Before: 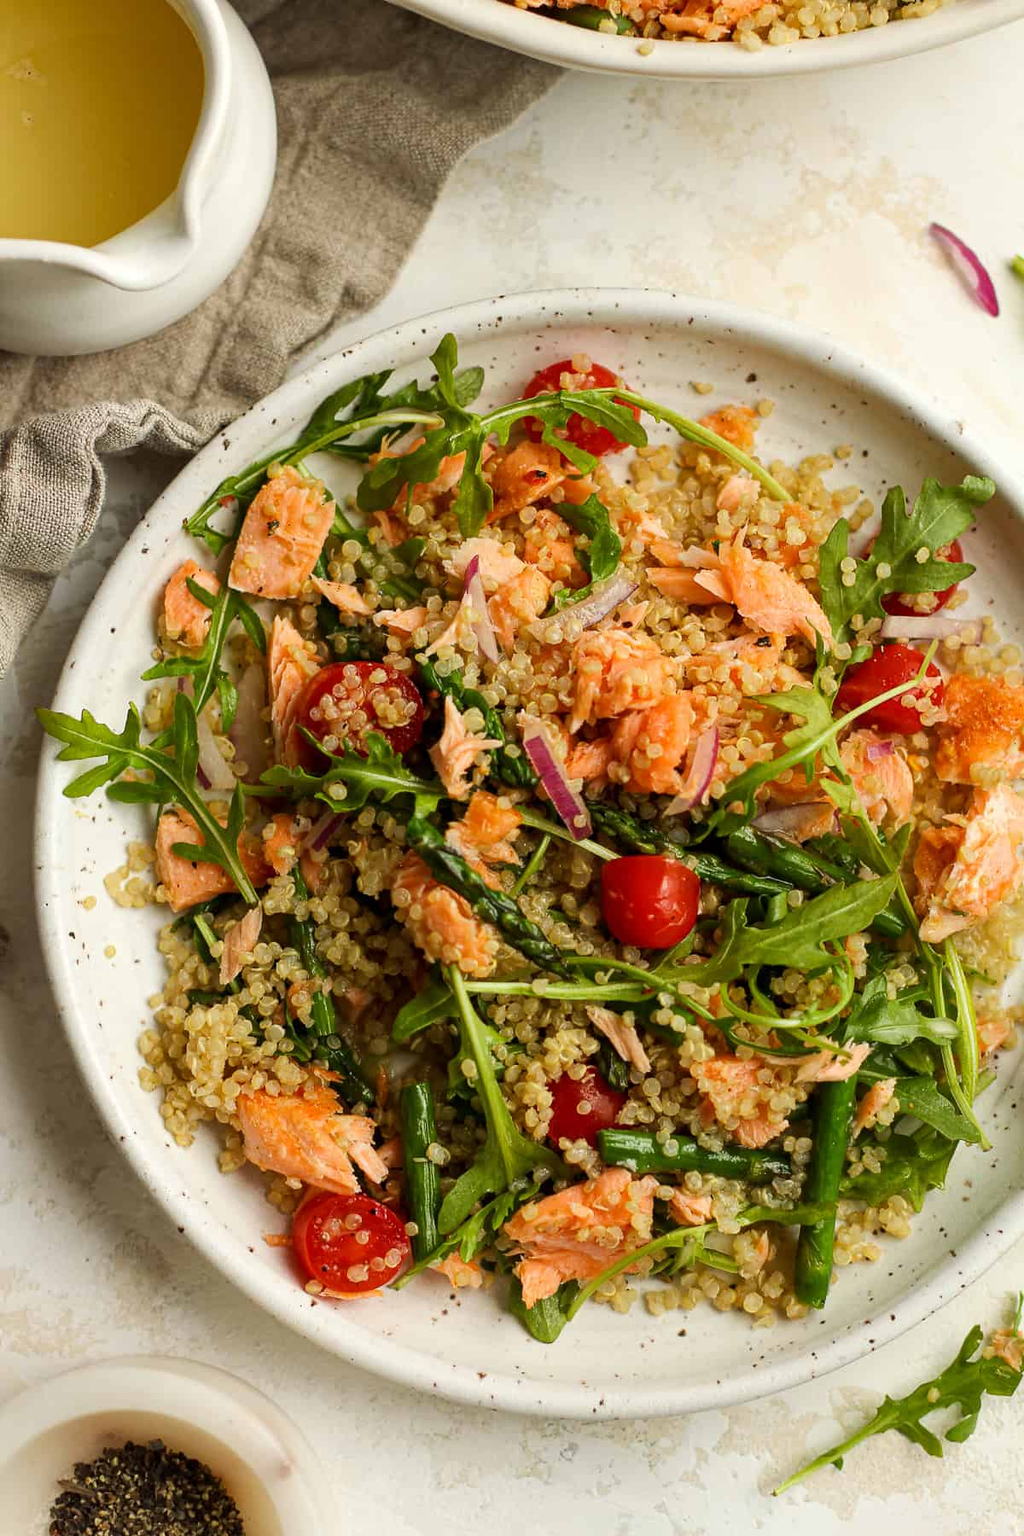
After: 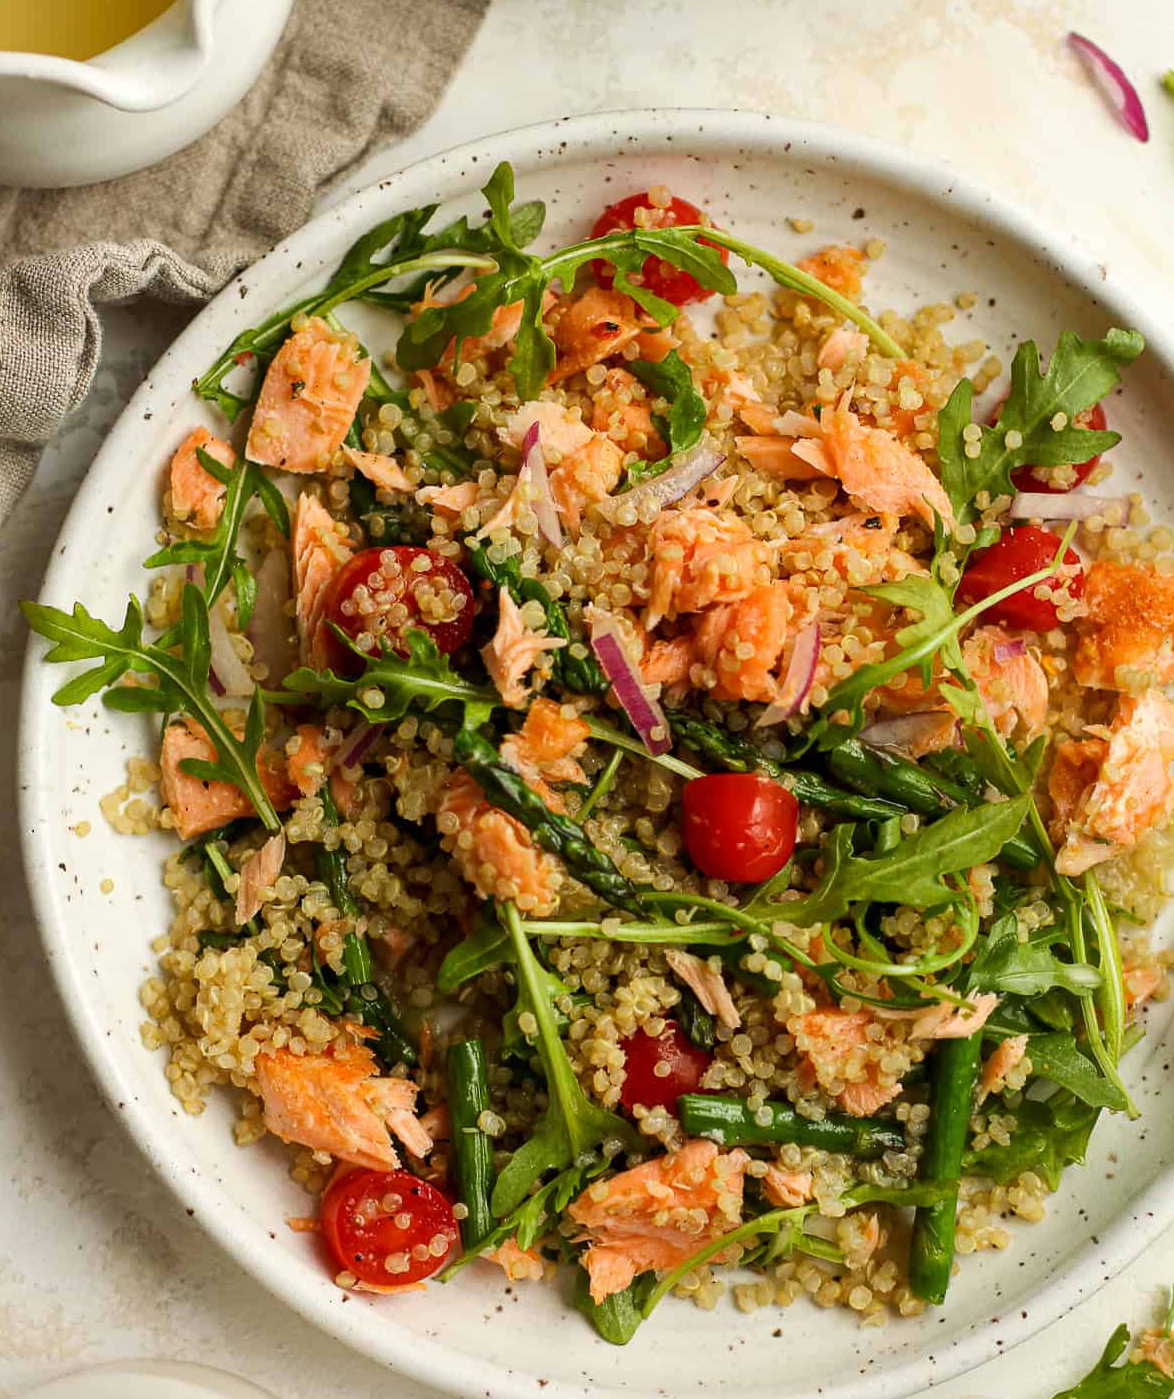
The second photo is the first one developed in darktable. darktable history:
crop and rotate: left 1.904%, top 12.742%, right 0.203%, bottom 9.512%
